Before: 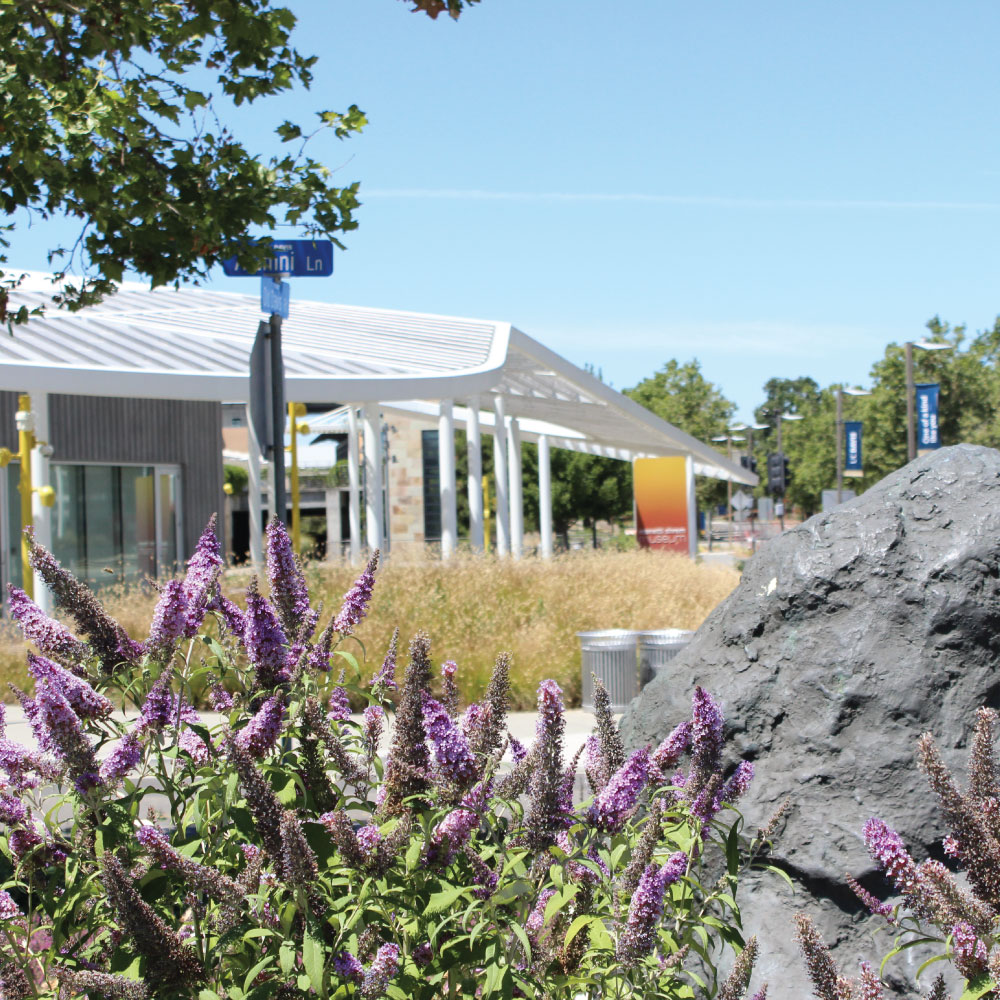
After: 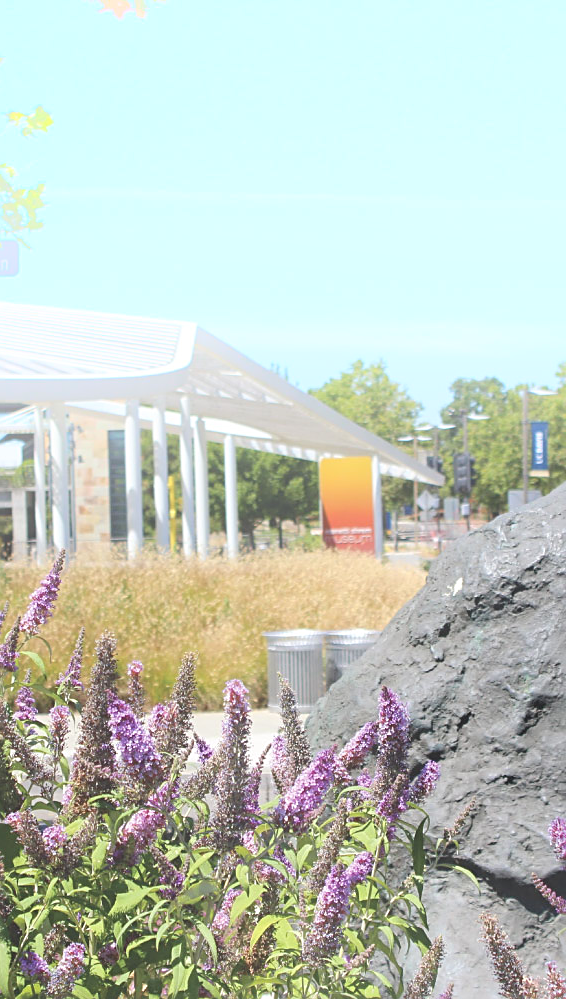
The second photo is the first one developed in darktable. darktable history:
bloom: on, module defaults
sharpen: on, module defaults
crop: left 31.458%, top 0%, right 11.876%
